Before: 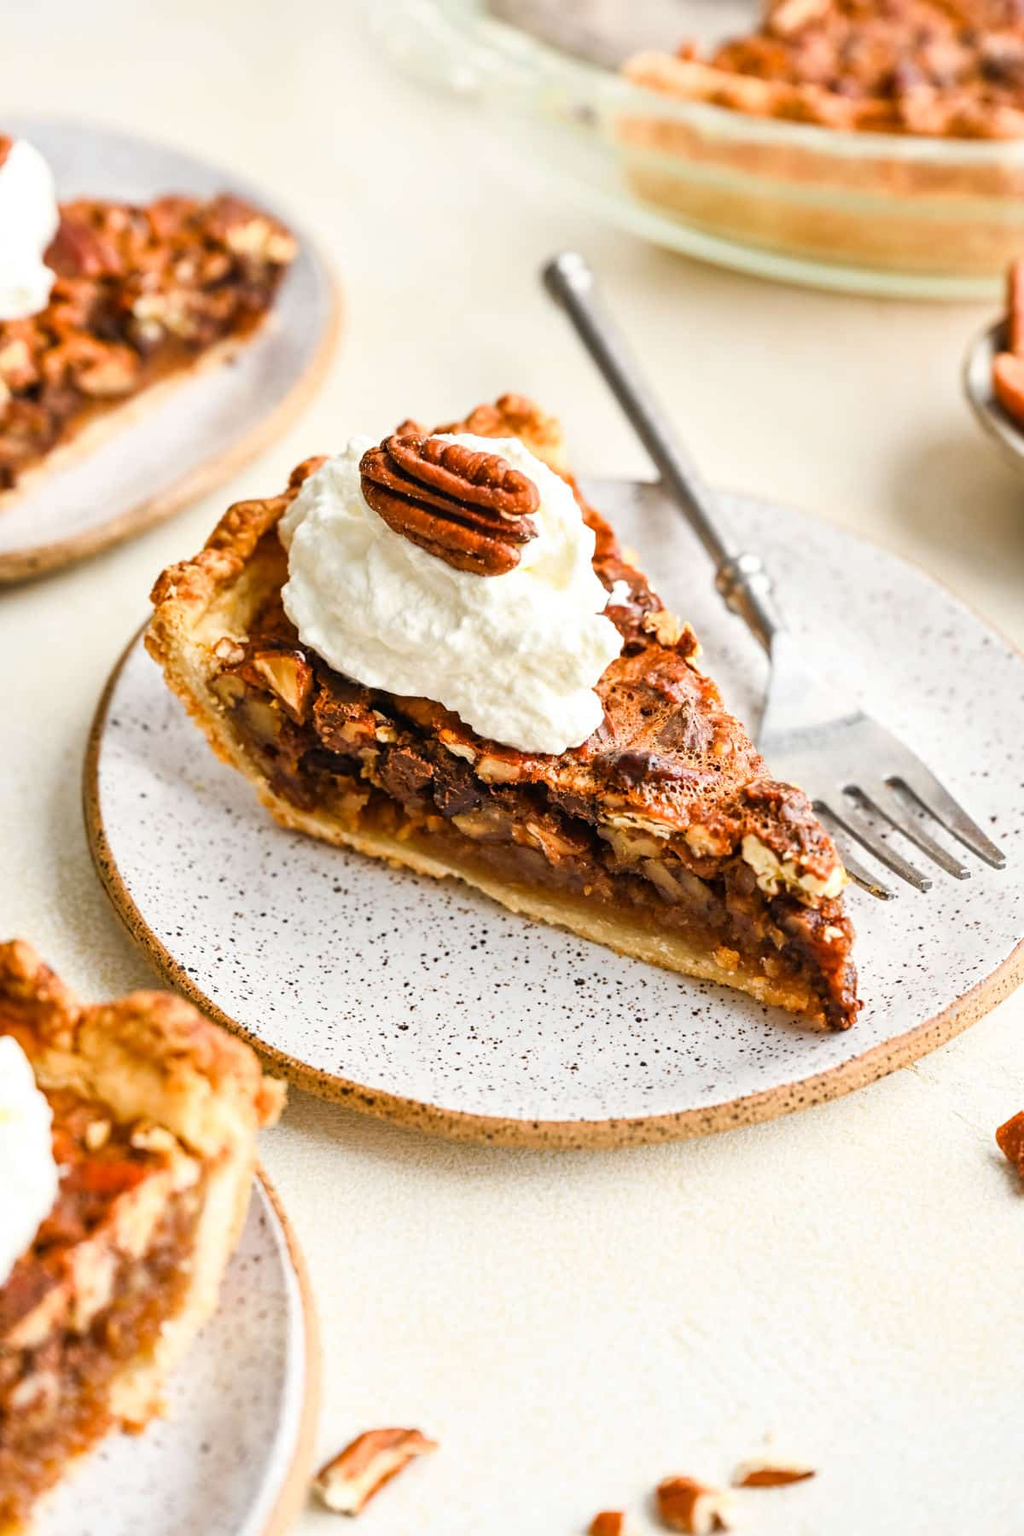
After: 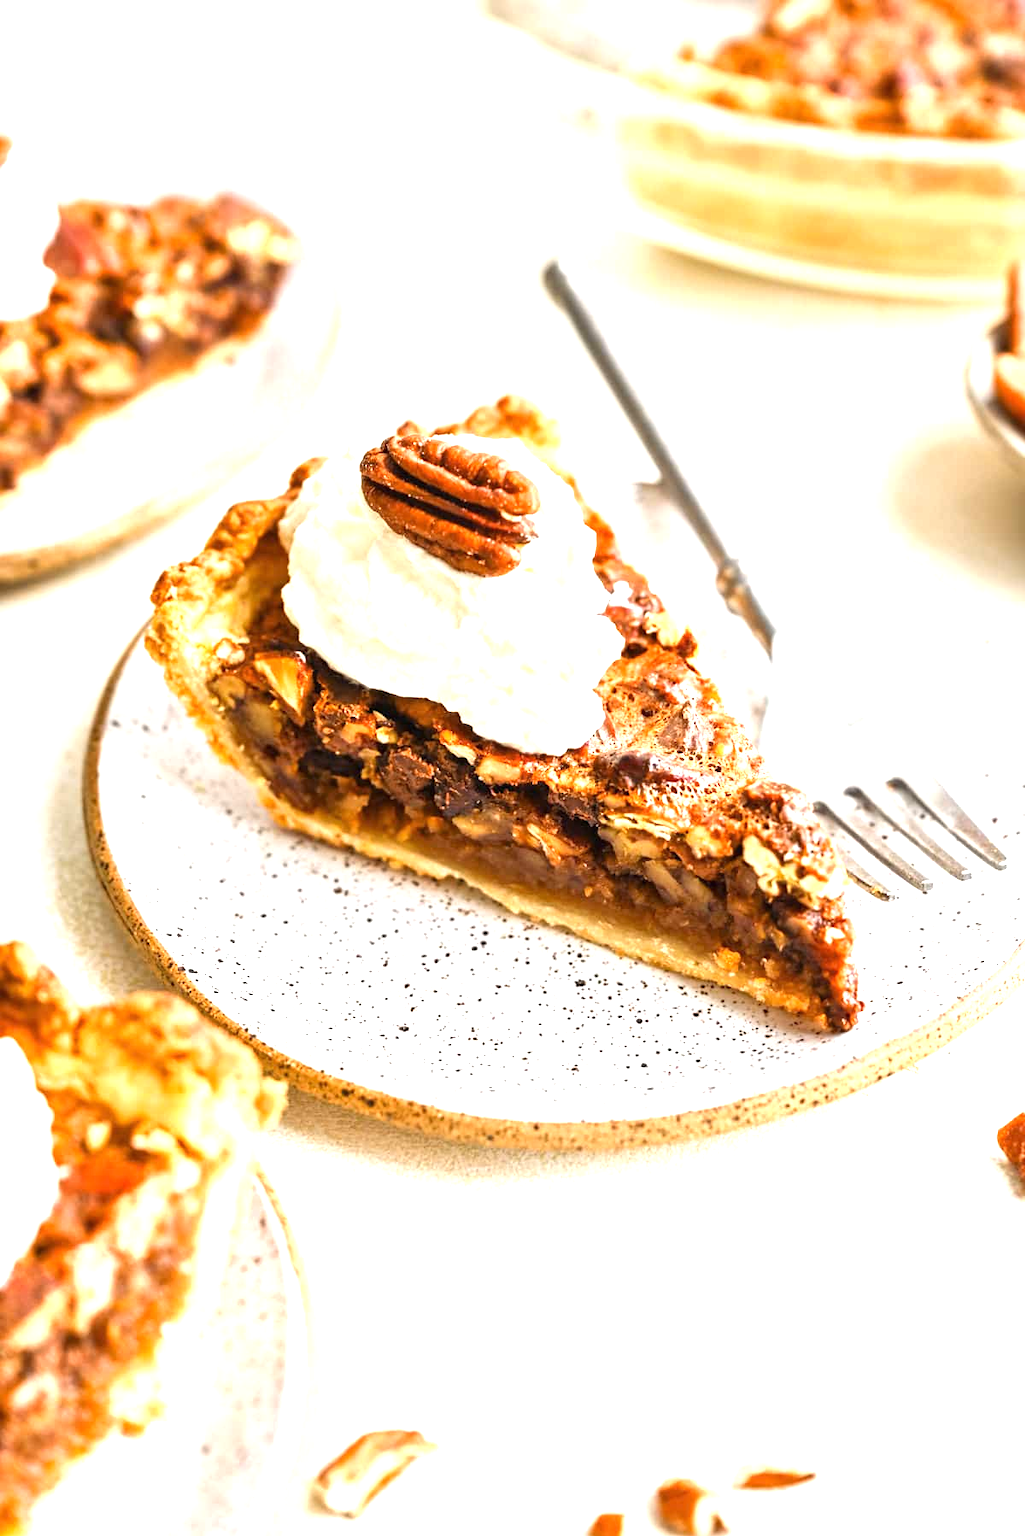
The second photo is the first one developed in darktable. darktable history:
exposure: black level correction 0, exposure 1.001 EV, compensate highlight preservation false
crop: bottom 0.071%
